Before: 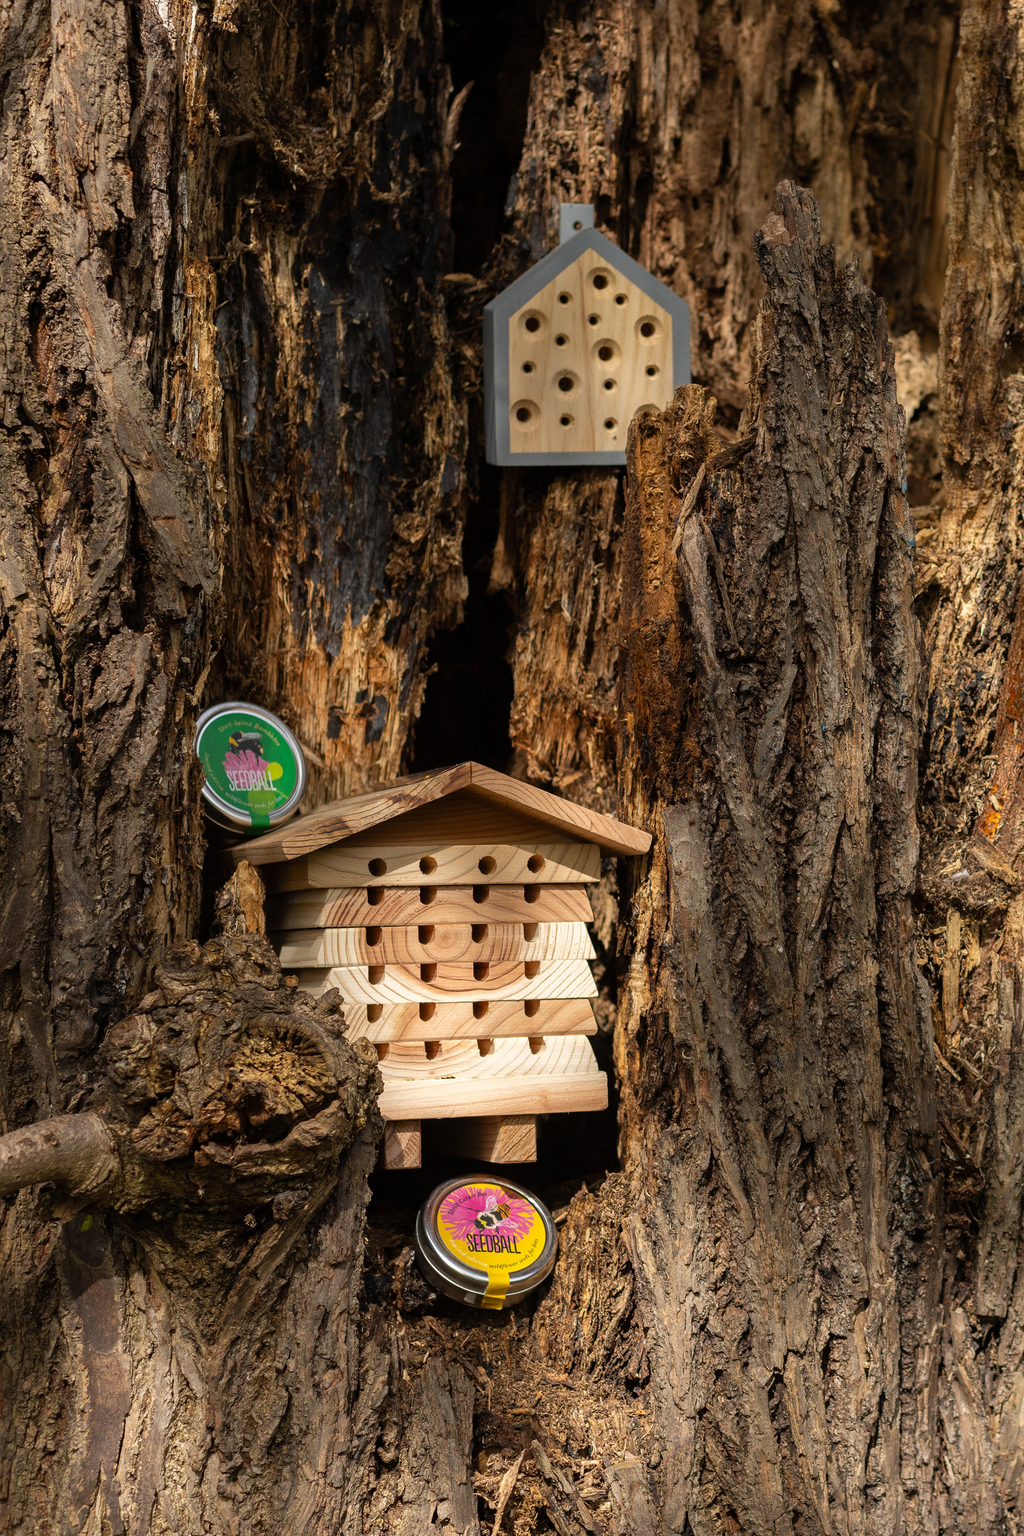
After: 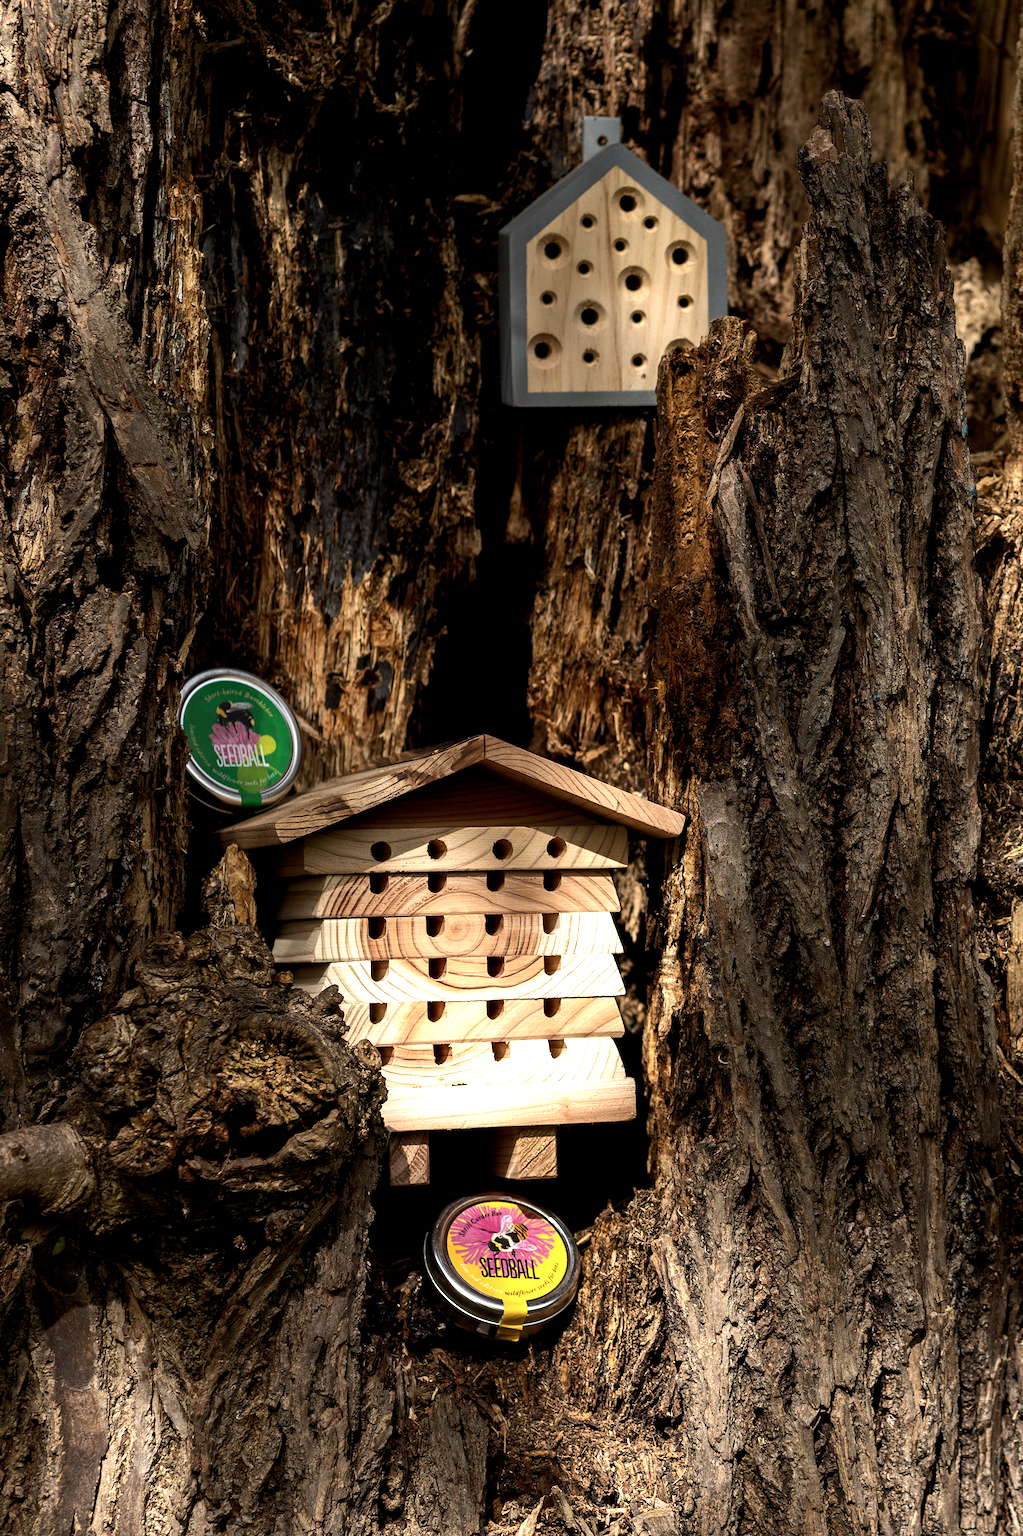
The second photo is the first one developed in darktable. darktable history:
crop: left 3.305%, top 6.436%, right 6.389%, bottom 3.258%
color balance: lift [0.991, 1, 1, 1], gamma [0.996, 1, 1, 1], input saturation 98.52%, contrast 20.34%, output saturation 103.72%
tone equalizer: -8 EV -0.001 EV, -7 EV 0.001 EV, -6 EV -0.002 EV, -5 EV -0.003 EV, -4 EV -0.062 EV, -3 EV -0.222 EV, -2 EV -0.267 EV, -1 EV 0.105 EV, +0 EV 0.303 EV
contrast brightness saturation: contrast 0.1, saturation -0.3
